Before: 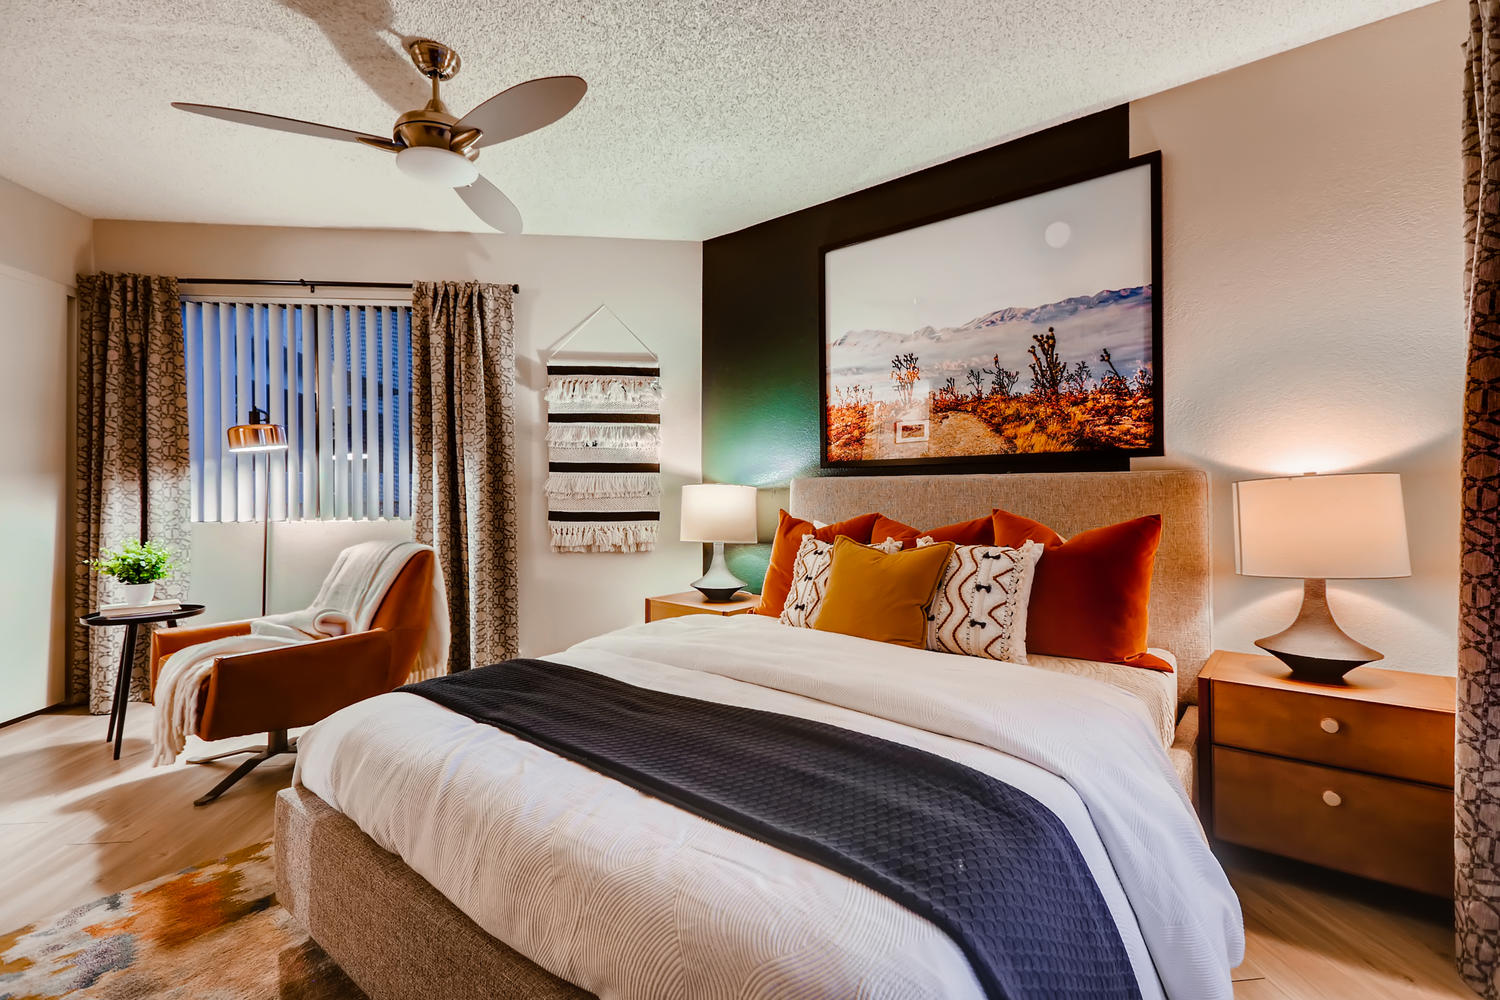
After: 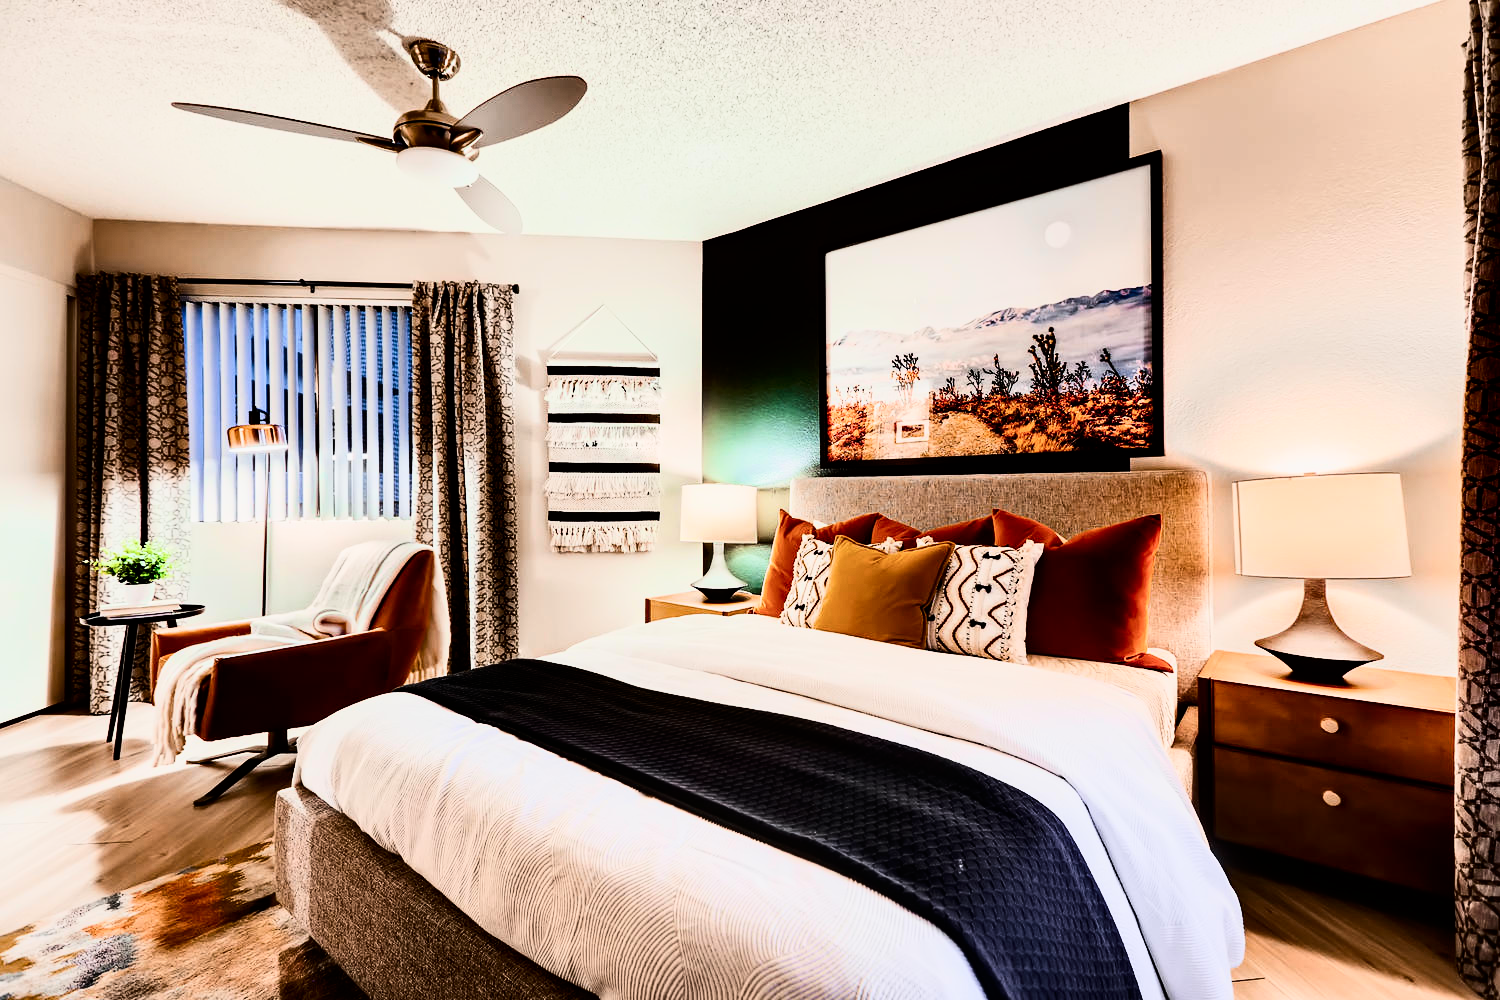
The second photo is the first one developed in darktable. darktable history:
filmic rgb: black relative exposure -11.88 EV, white relative exposure 5.43 EV, threshold 3 EV, hardness 4.49, latitude 50%, contrast 1.14, color science v5 (2021), contrast in shadows safe, contrast in highlights safe, enable highlight reconstruction true
contrast brightness saturation: contrast 0.28
tone equalizer: -8 EV -0.75 EV, -7 EV -0.7 EV, -6 EV -0.6 EV, -5 EV -0.4 EV, -3 EV 0.4 EV, -2 EV 0.6 EV, -1 EV 0.7 EV, +0 EV 0.75 EV, edges refinement/feathering 500, mask exposure compensation -1.57 EV, preserve details no
